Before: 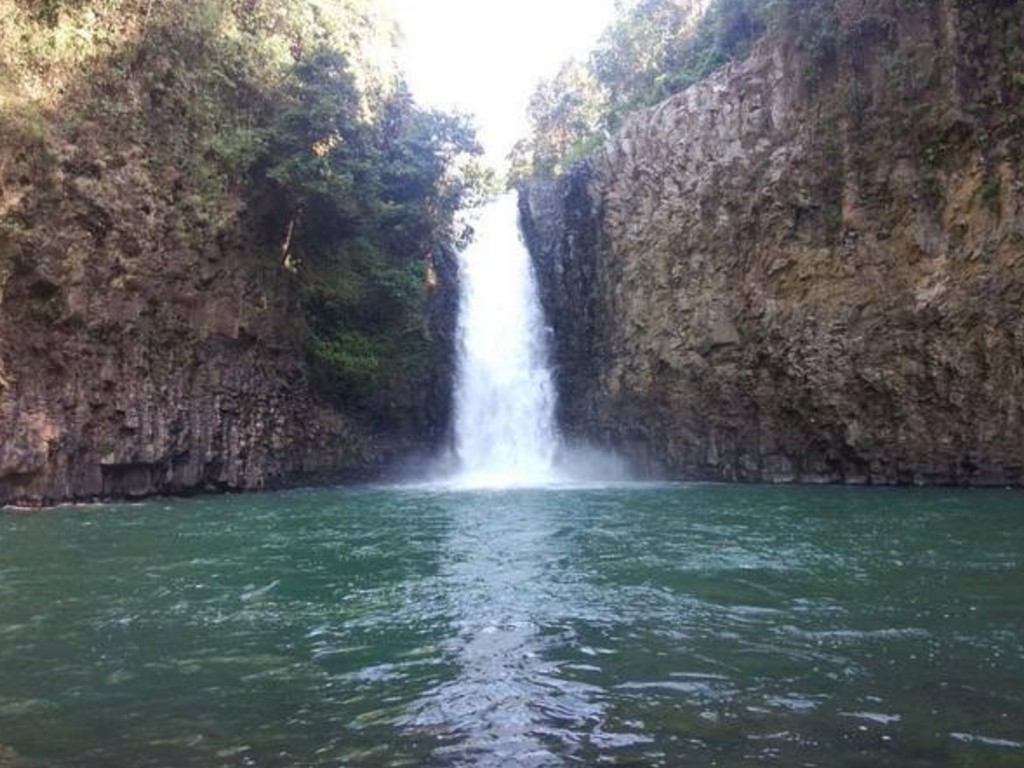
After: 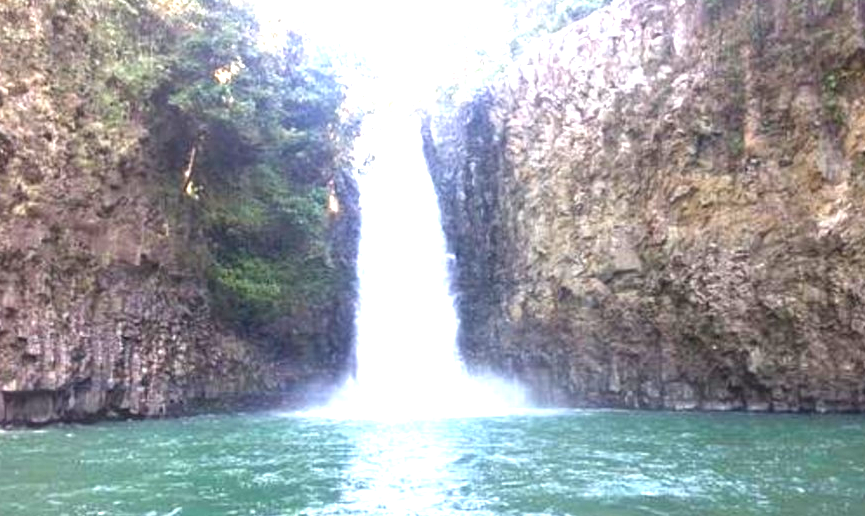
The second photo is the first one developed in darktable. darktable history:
exposure: black level correction 0, exposure 1.755 EV, compensate highlight preservation false
crop and rotate: left 9.663%, top 9.608%, right 5.84%, bottom 23.171%
